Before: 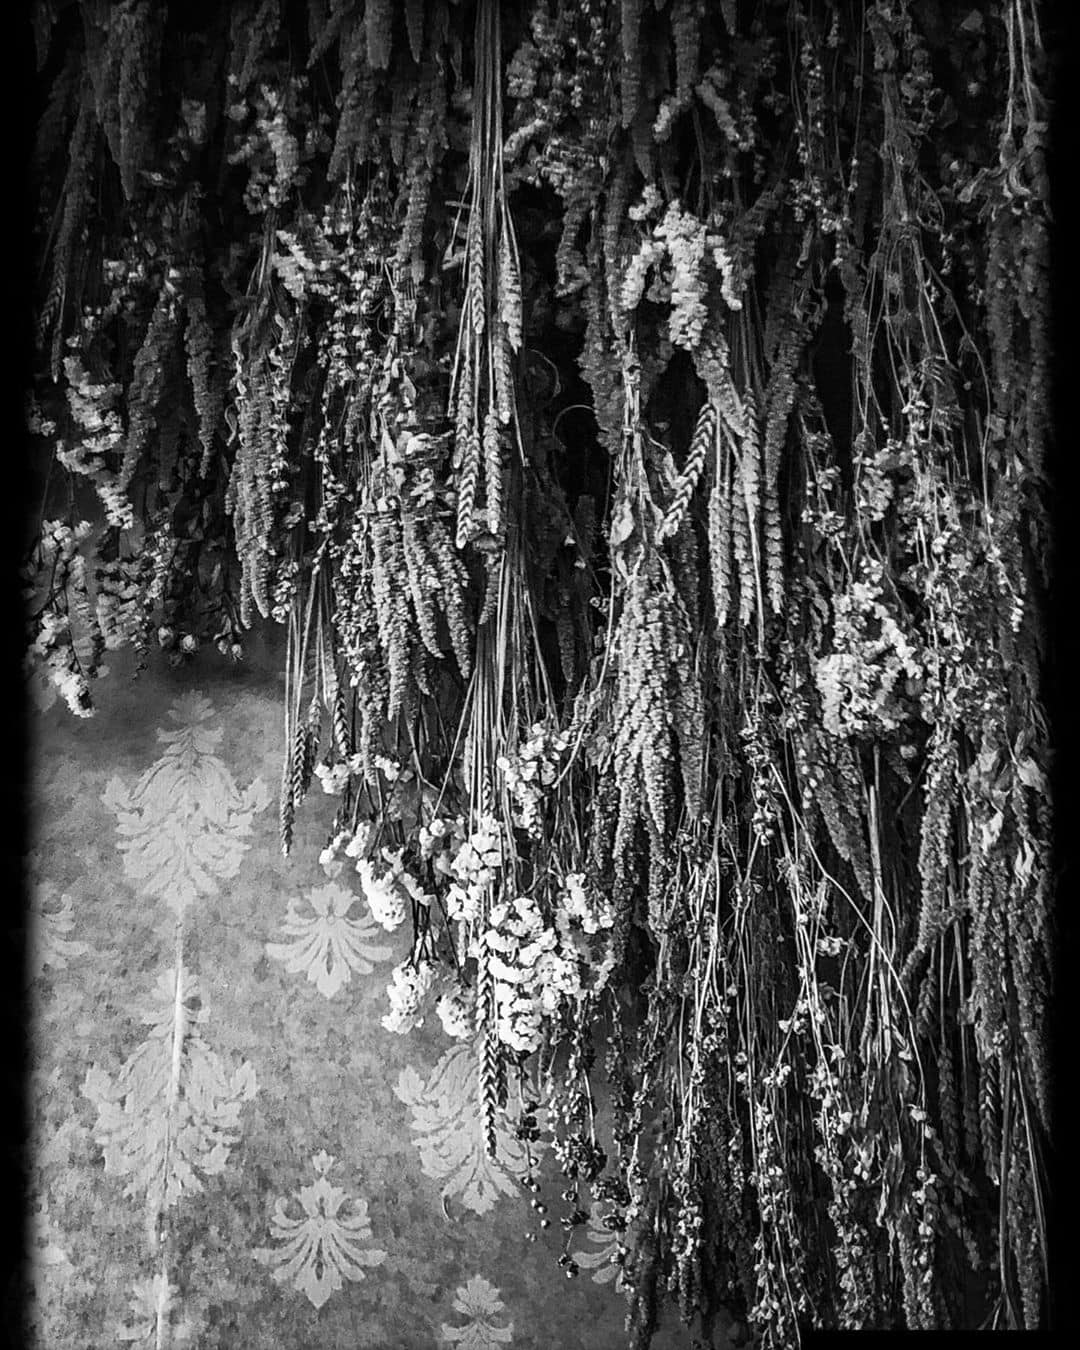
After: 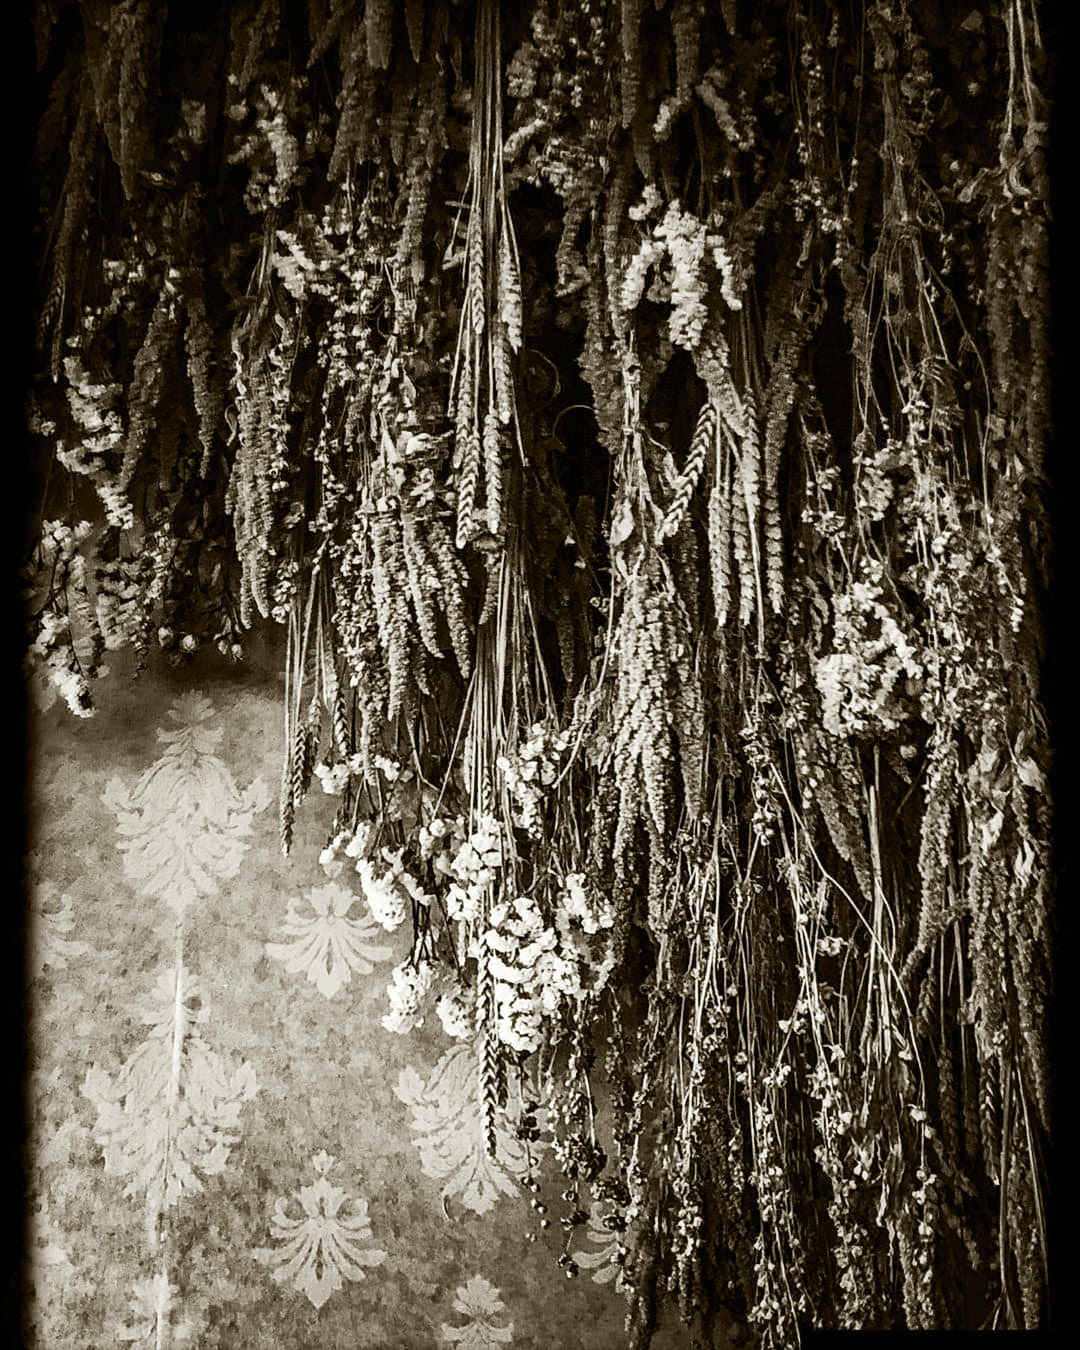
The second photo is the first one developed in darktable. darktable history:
tone curve: curves: ch0 [(0, 0) (0.037, 0.025) (0.131, 0.093) (0.275, 0.256) (0.476, 0.517) (0.607, 0.667) (0.691, 0.745) (0.789, 0.836) (0.911, 0.925) (0.997, 0.995)]; ch1 [(0, 0) (0.301, 0.3) (0.444, 0.45) (0.493, 0.495) (0.507, 0.503) (0.534, 0.533) (0.582, 0.58) (0.658, 0.693) (0.746, 0.77) (1, 1)]; ch2 [(0, 0) (0.246, 0.233) (0.36, 0.352) (0.415, 0.418) (0.476, 0.492) (0.502, 0.504) (0.525, 0.518) (0.539, 0.544) (0.586, 0.602) (0.634, 0.651) (0.706, 0.727) (0.853, 0.852) (1, 0.951)], color space Lab, independent channels, preserve colors none
tone equalizer: mask exposure compensation -0.505 EV
color balance rgb: power › chroma 2.49%, power › hue 68.08°, perceptual saturation grading › global saturation 20%, perceptual saturation grading › highlights -24.889%, perceptual saturation grading › shadows 24.065%, global vibrance 14.698%
